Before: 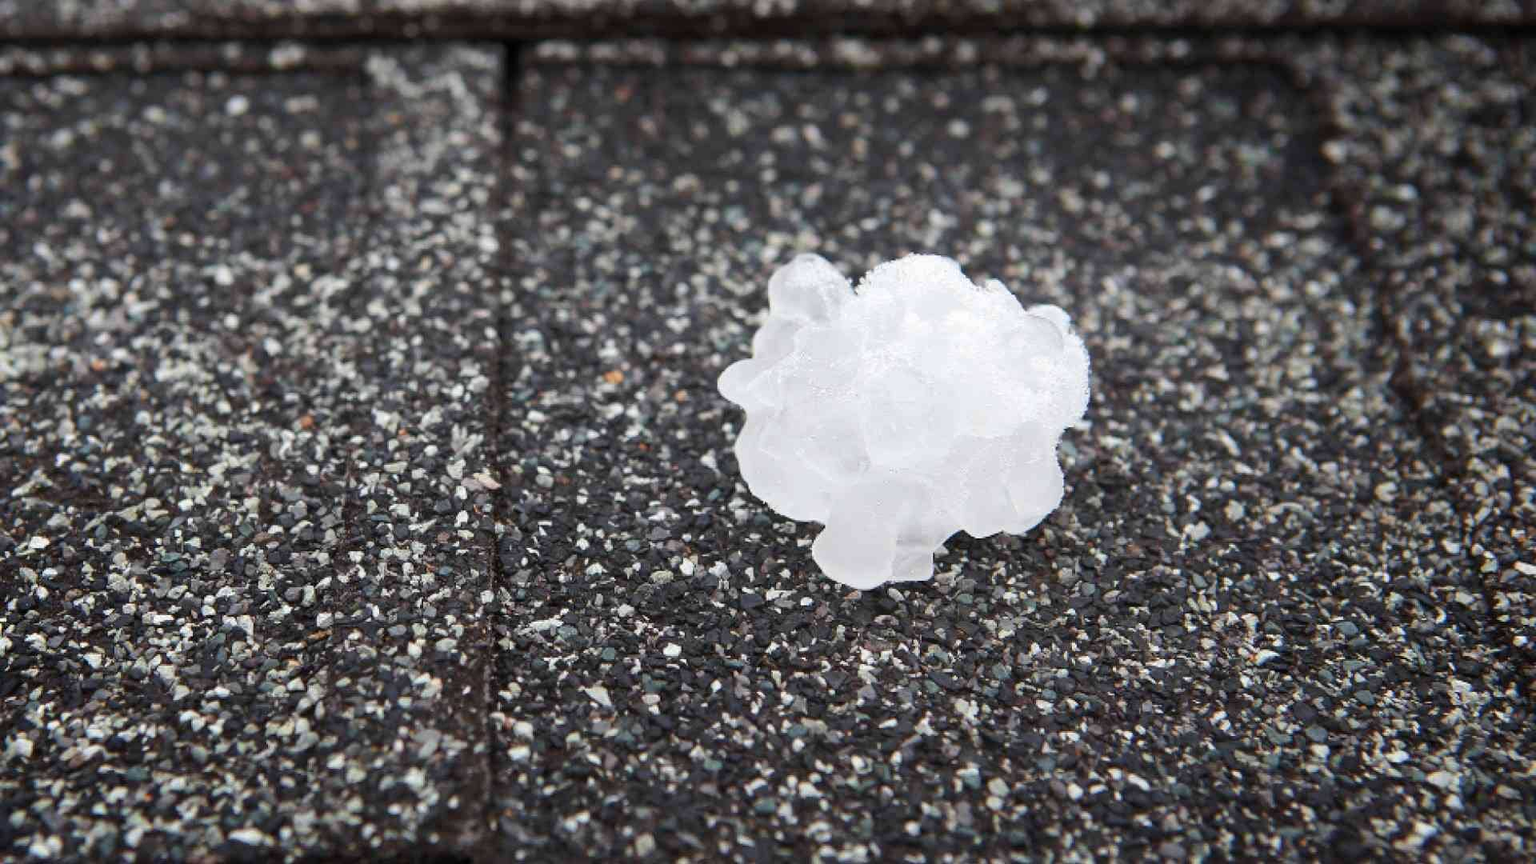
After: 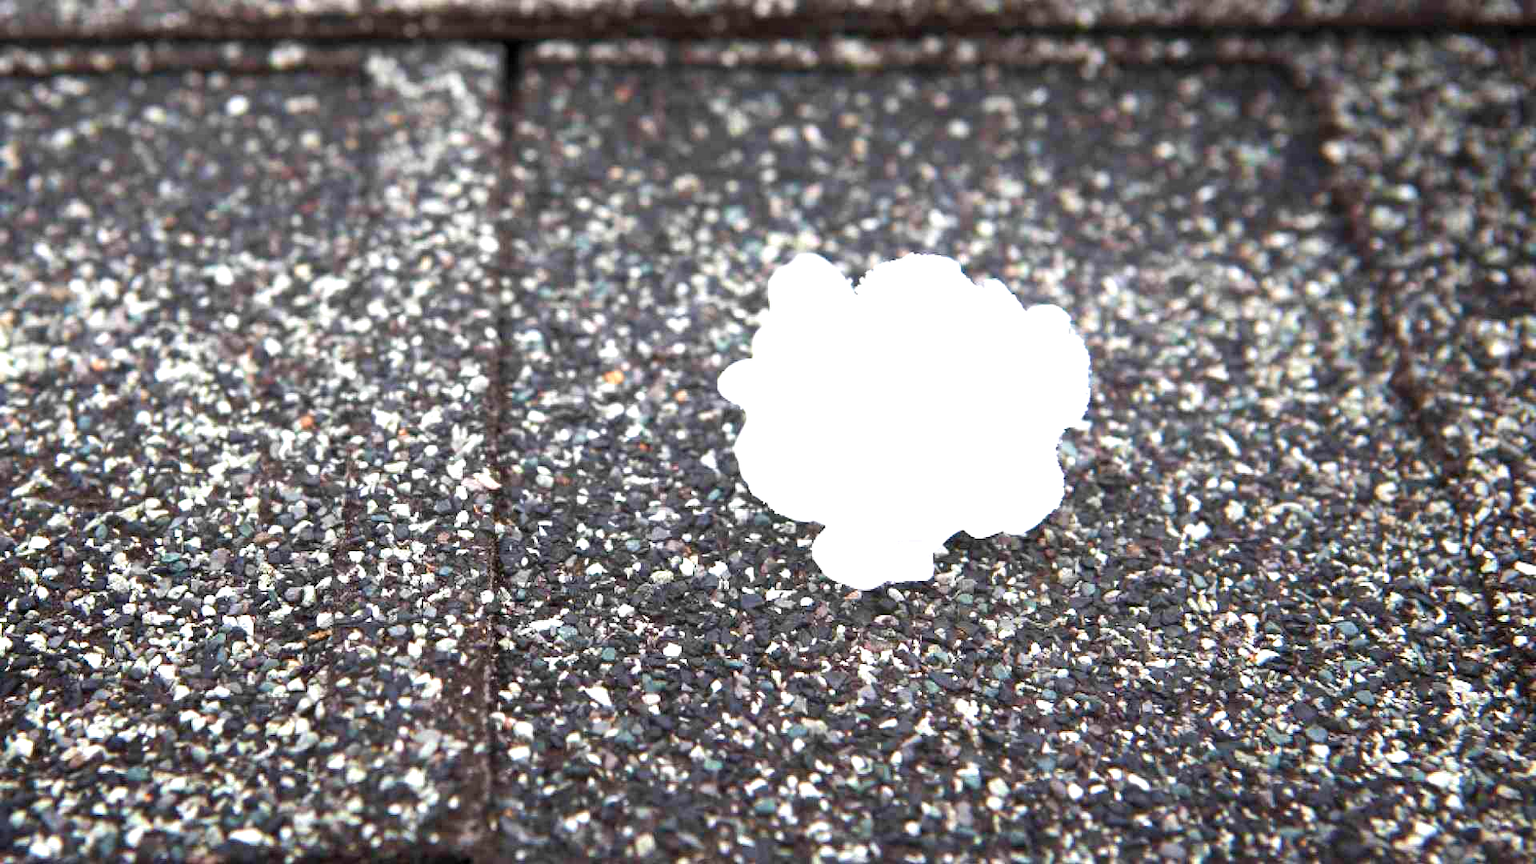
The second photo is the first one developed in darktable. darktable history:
exposure: black level correction 0.001, exposure 1.129 EV, compensate exposure bias true, compensate highlight preservation false
velvia: on, module defaults
